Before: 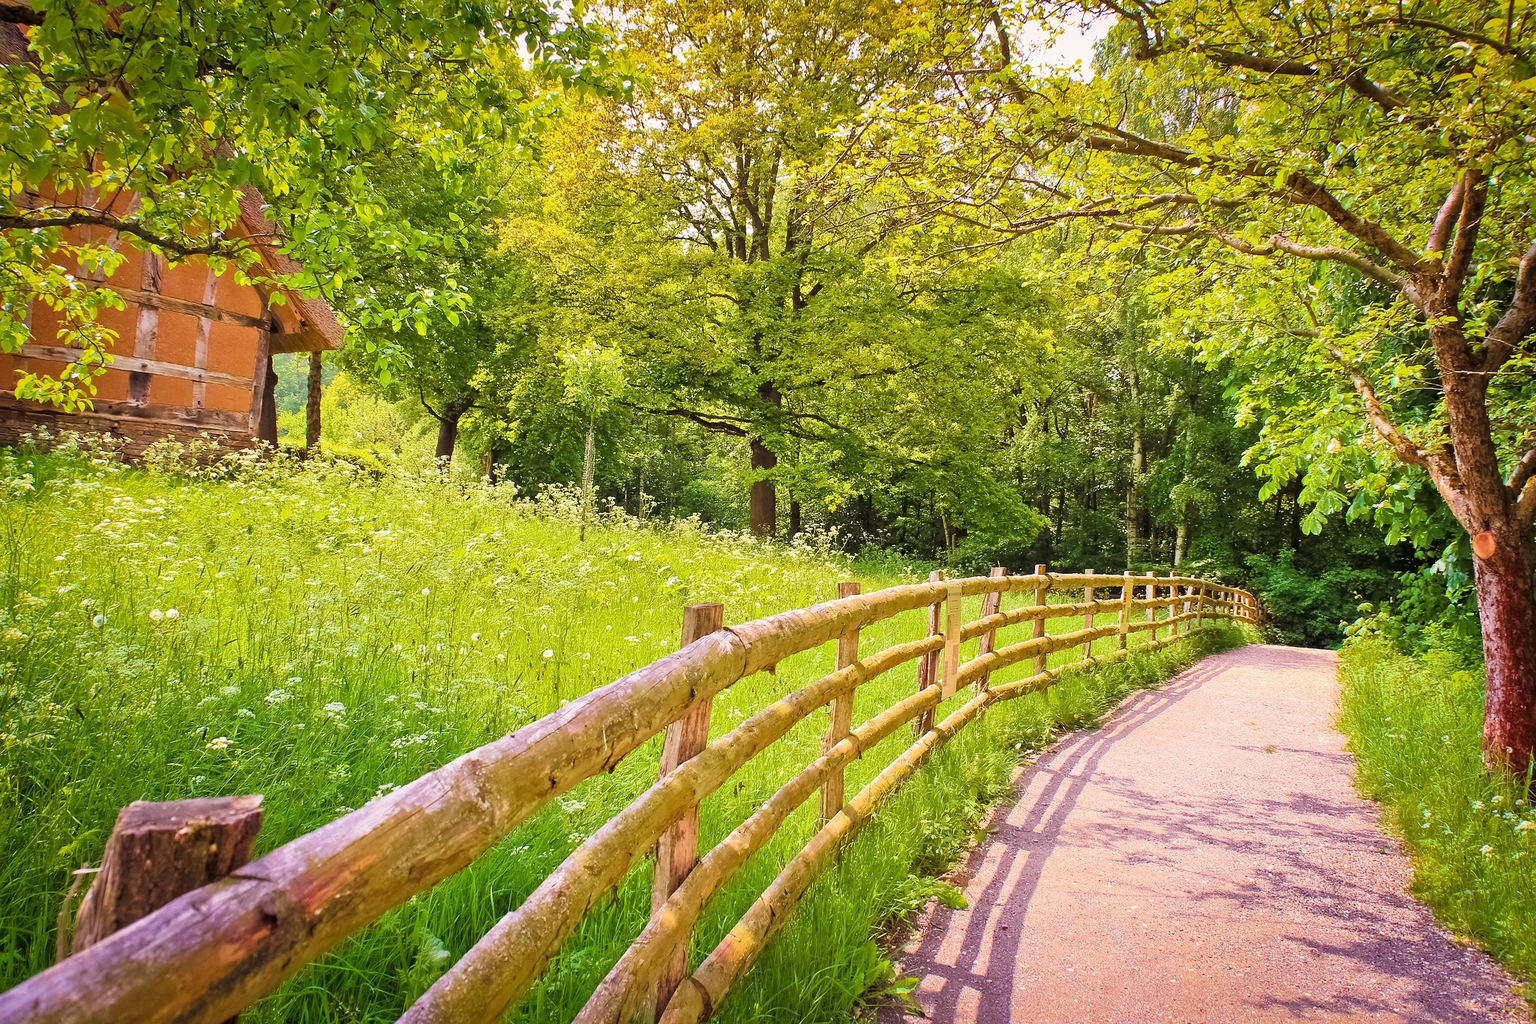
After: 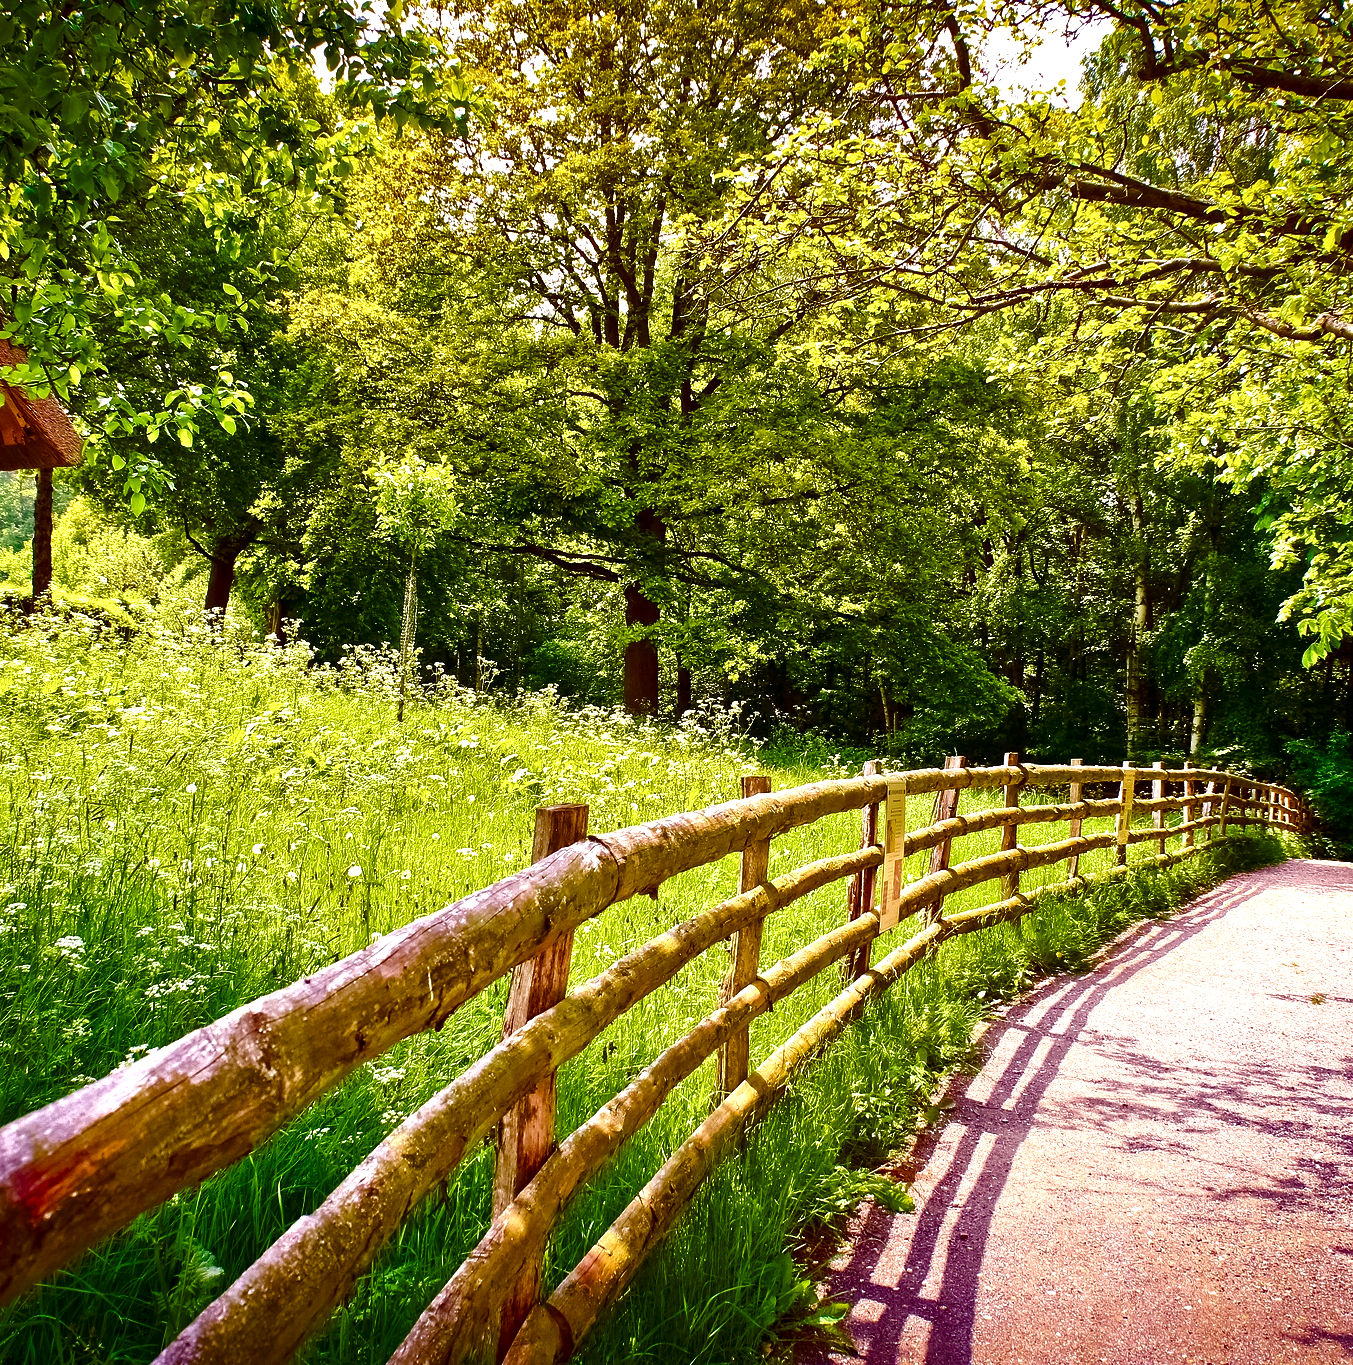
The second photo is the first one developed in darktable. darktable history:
crop and rotate: left 18.39%, right 15.53%
contrast brightness saturation: brightness -0.528
color balance rgb: linear chroma grading › global chroma 8.855%, perceptual saturation grading › global saturation 0.663%, perceptual saturation grading › highlights -29.447%, perceptual saturation grading › mid-tones 30.001%, perceptual saturation grading › shadows 60.341%, perceptual brilliance grading › highlights 10.268%, perceptual brilliance grading › mid-tones 4.719%, global vibrance 26.236%, contrast 7.038%
